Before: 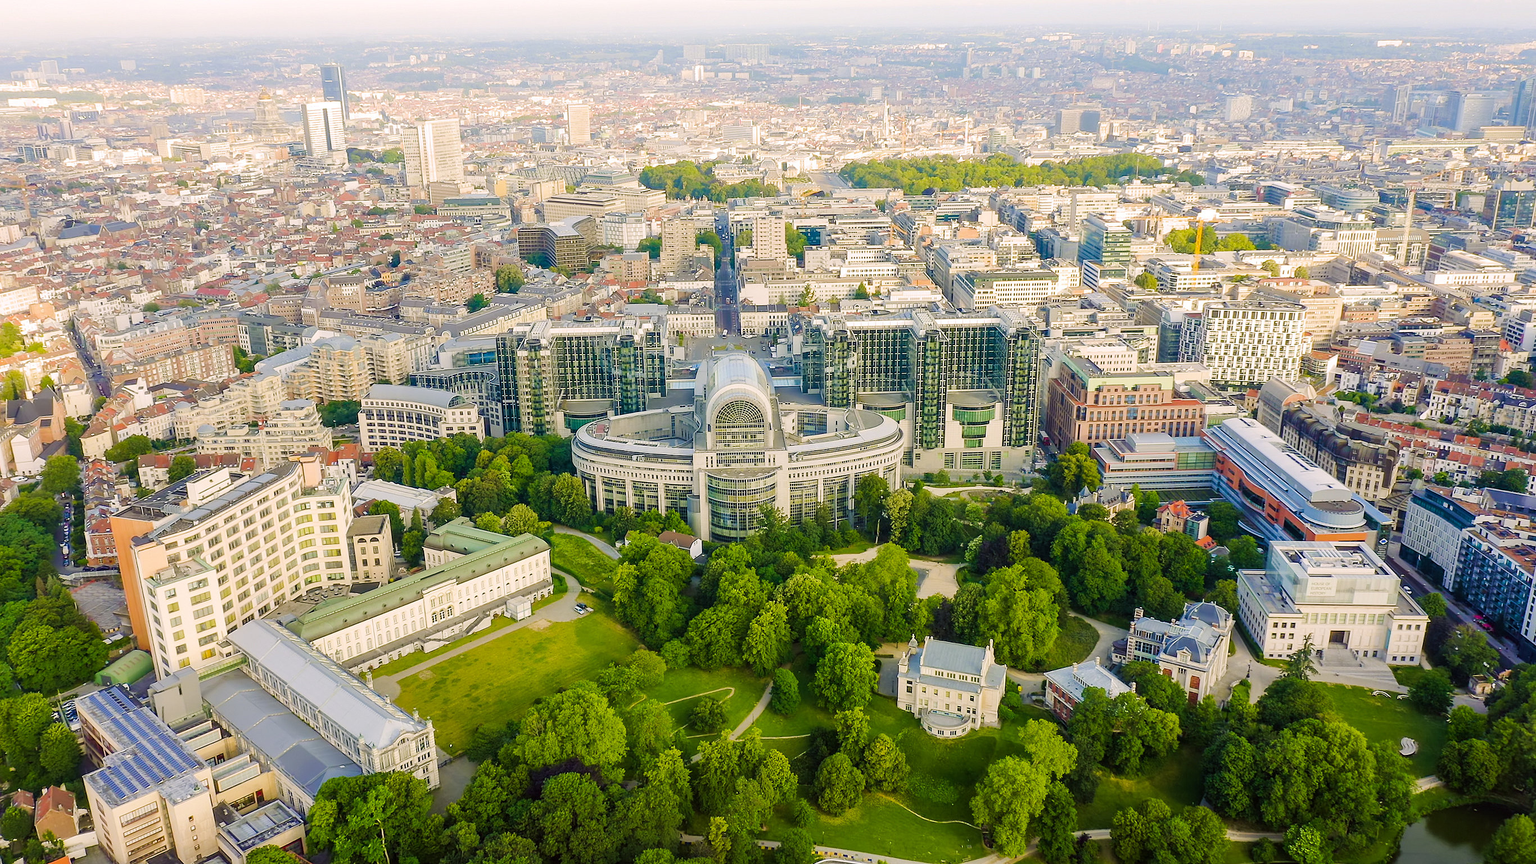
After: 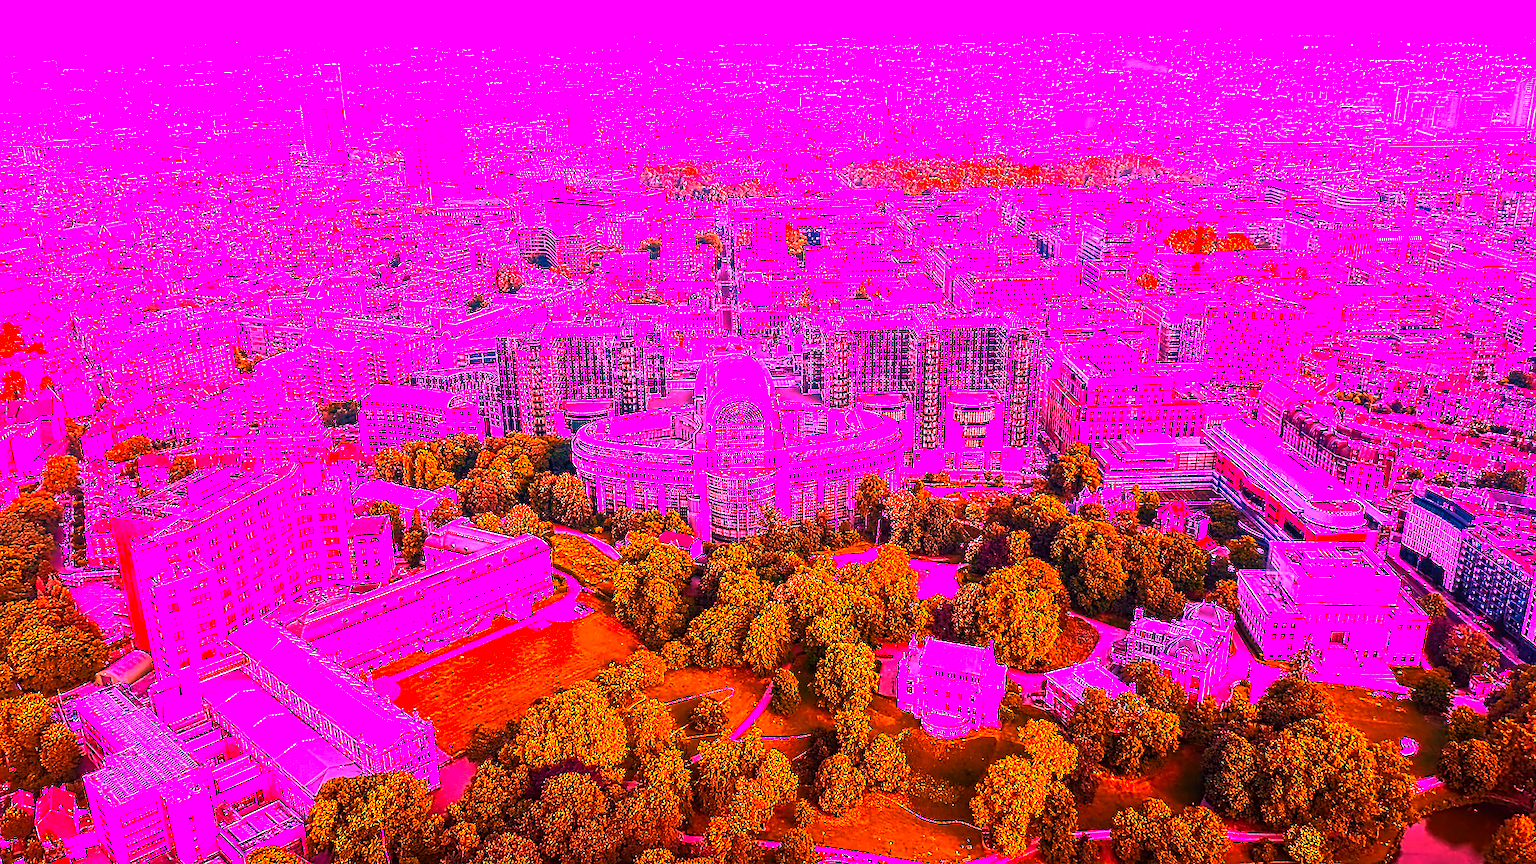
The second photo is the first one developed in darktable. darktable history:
base curve: curves: ch0 [(0, 0) (0.564, 0.291) (0.802, 0.731) (1, 1)]
contrast equalizer: y [[0.5, 0.5, 0.5, 0.515, 0.749, 0.84], [0.5 ×6], [0.5 ×6], [0, 0, 0, 0.001, 0.067, 0.262], [0 ×6]]
white balance: red 4.26, blue 1.802
contrast brightness saturation: contrast 0.04, saturation 0.16
